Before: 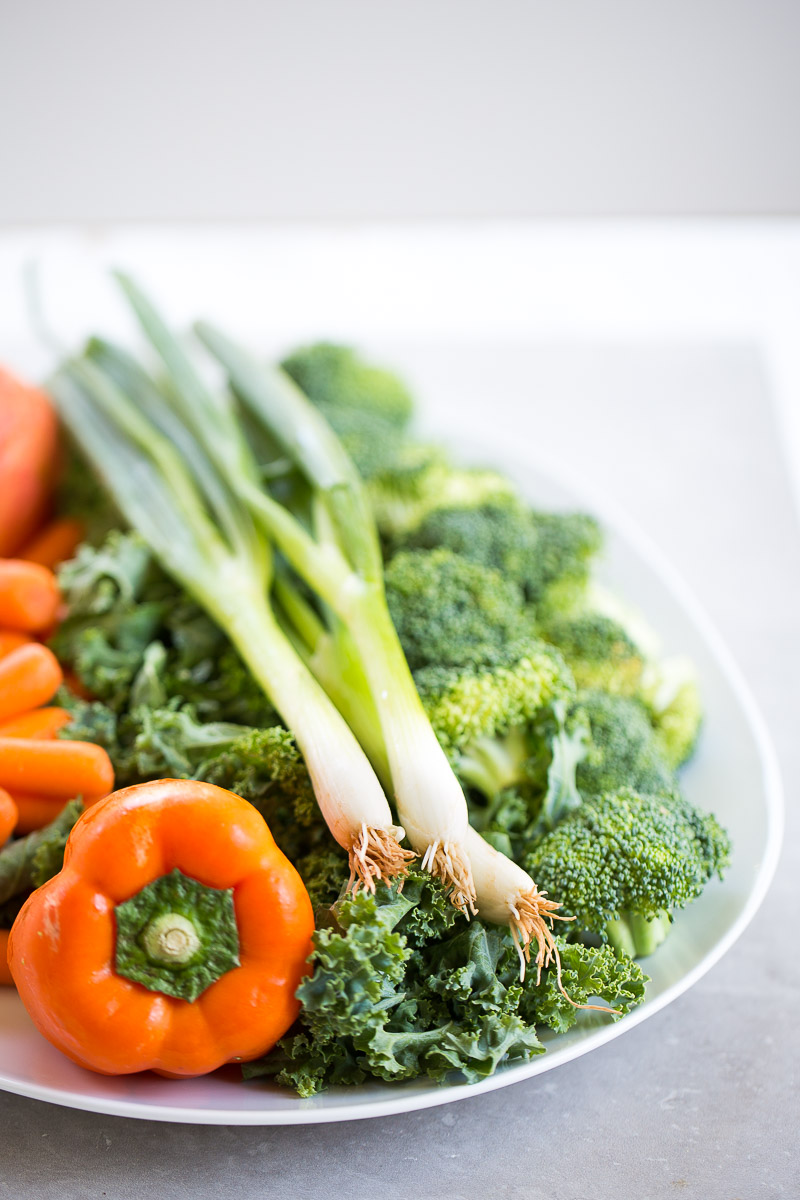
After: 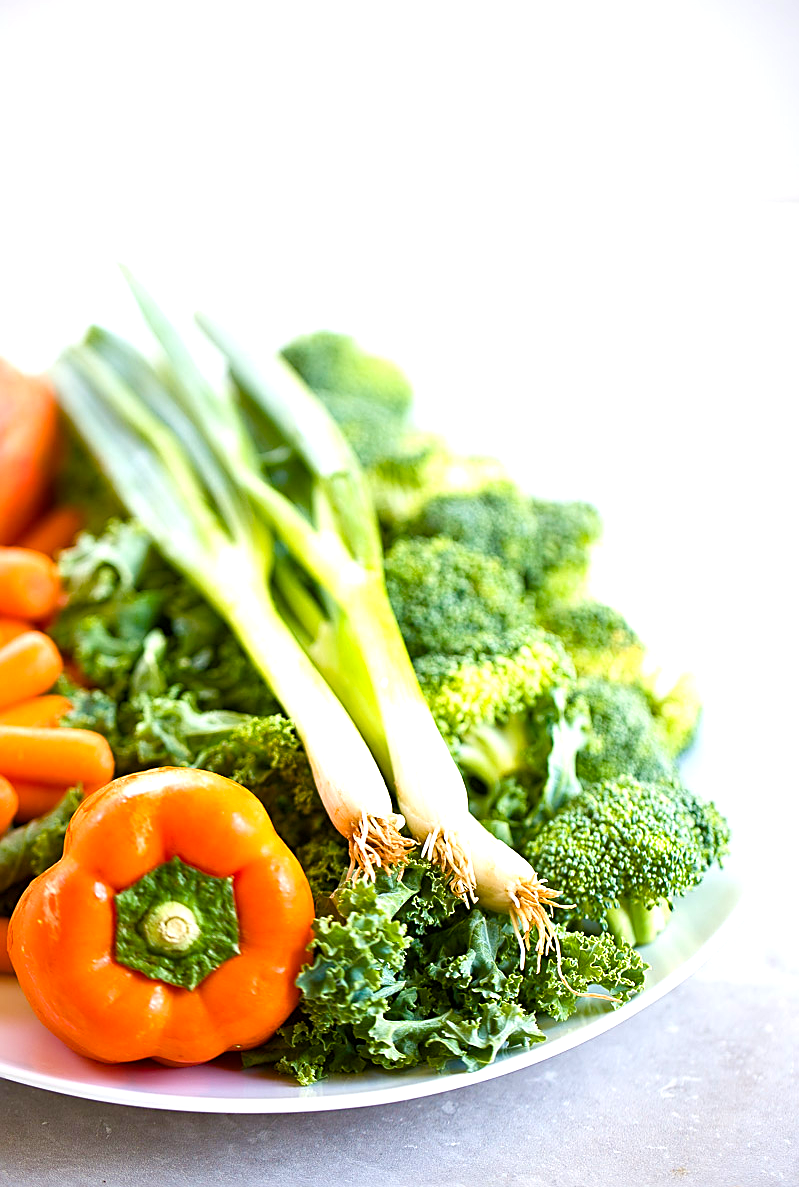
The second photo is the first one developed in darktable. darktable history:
crop: top 1.049%, right 0.001%
color balance rgb: linear chroma grading › shadows -2.2%, linear chroma grading › highlights -15%, linear chroma grading › global chroma -10%, linear chroma grading › mid-tones -10%, perceptual saturation grading › global saturation 45%, perceptual saturation grading › highlights -50%, perceptual saturation grading › shadows 30%, perceptual brilliance grading › global brilliance 18%, global vibrance 45%
sharpen: on, module defaults
